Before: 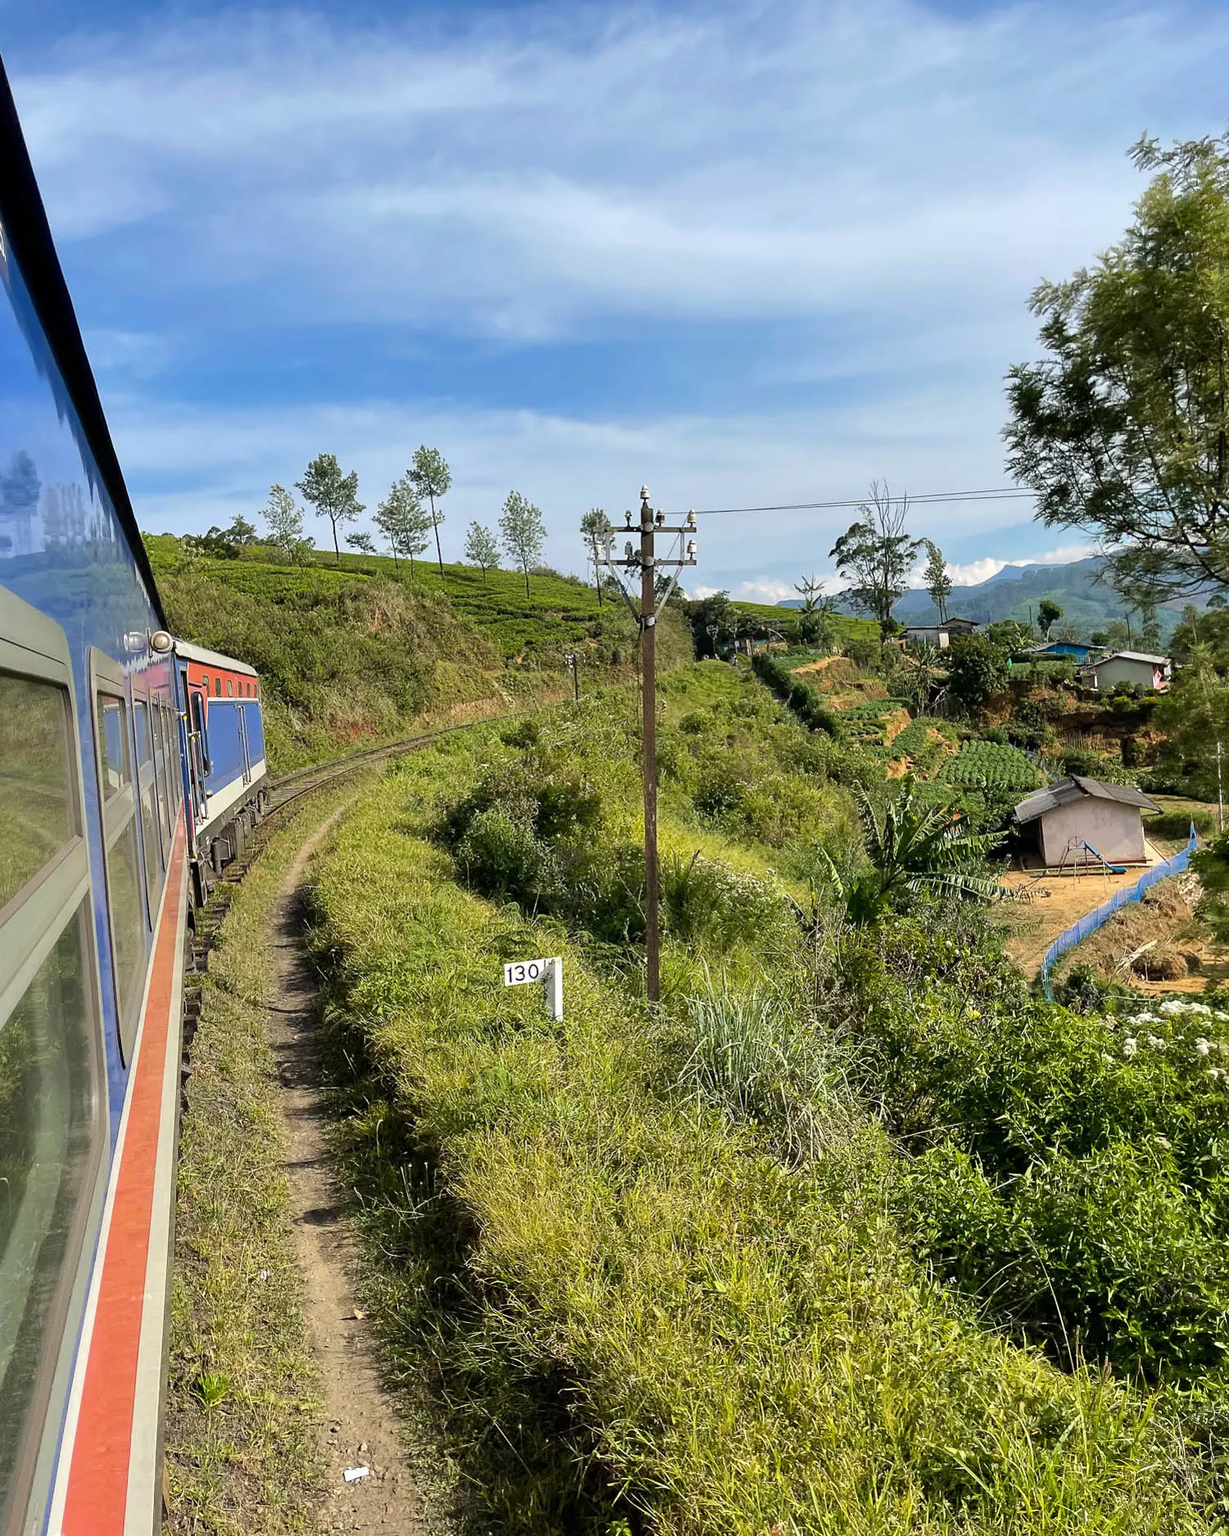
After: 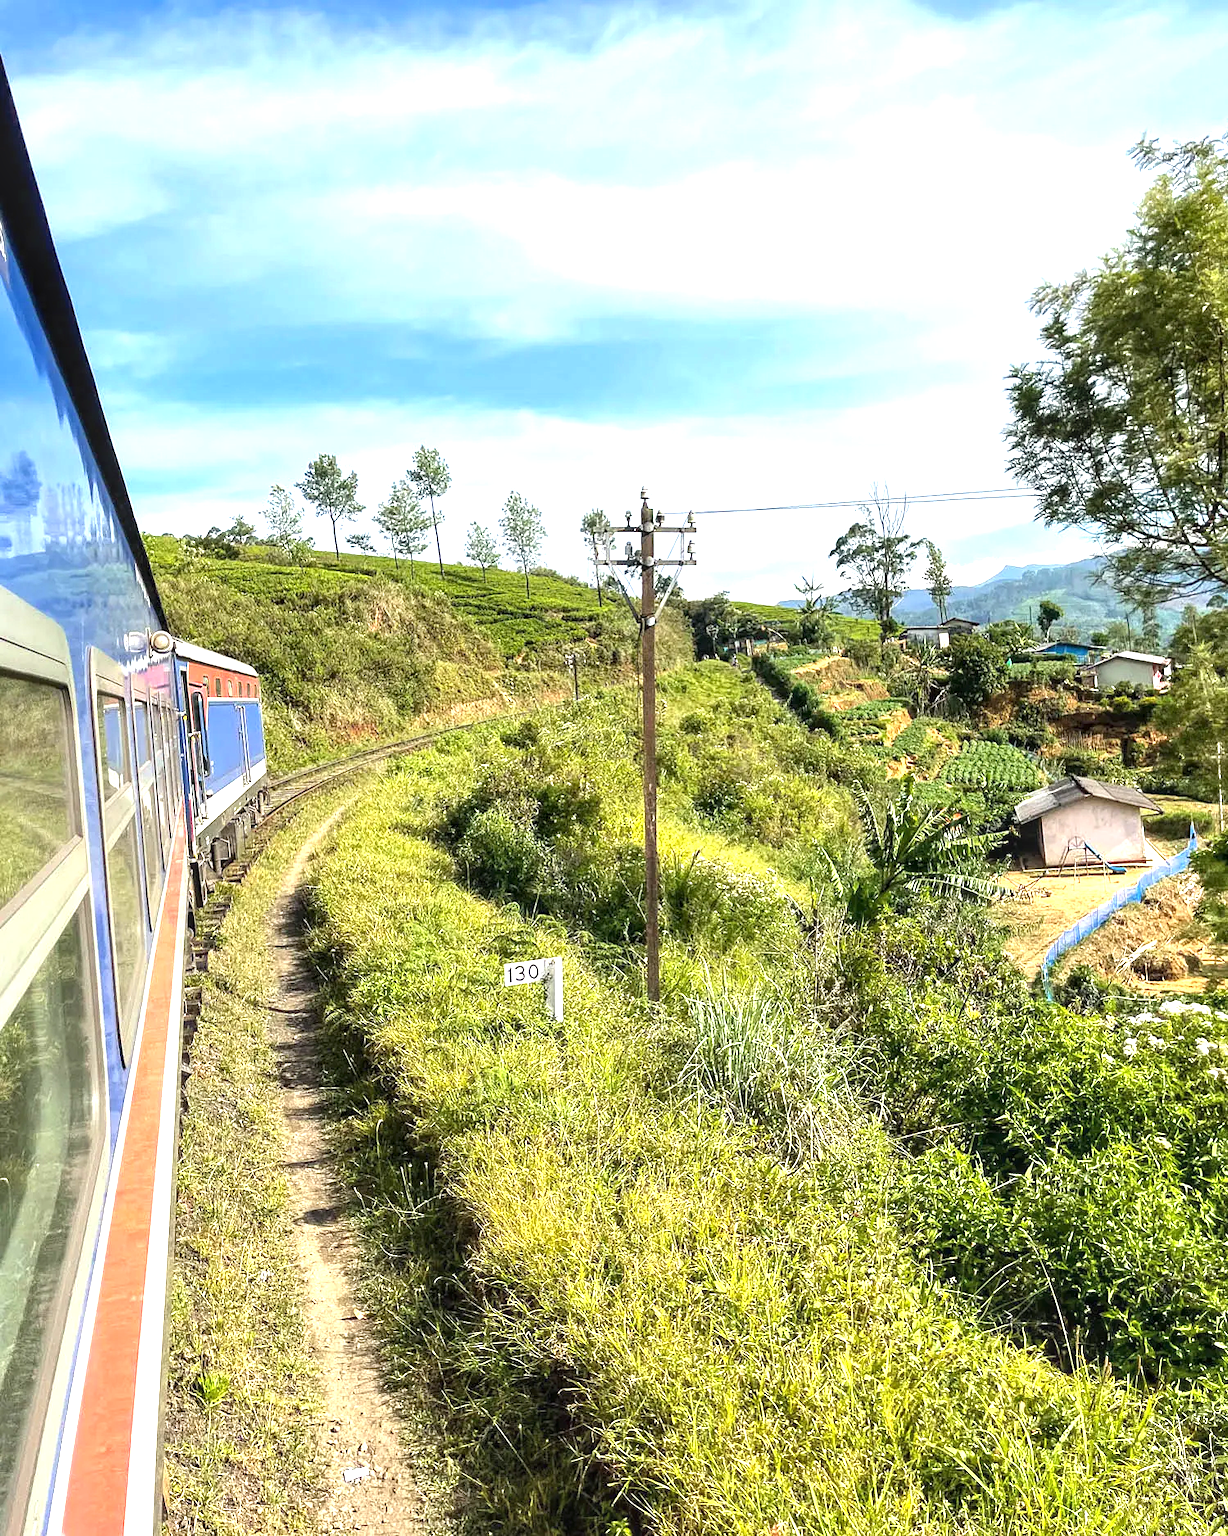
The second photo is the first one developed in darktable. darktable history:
local contrast: on, module defaults
exposure: black level correction 0, exposure 1.199 EV, compensate highlight preservation false
